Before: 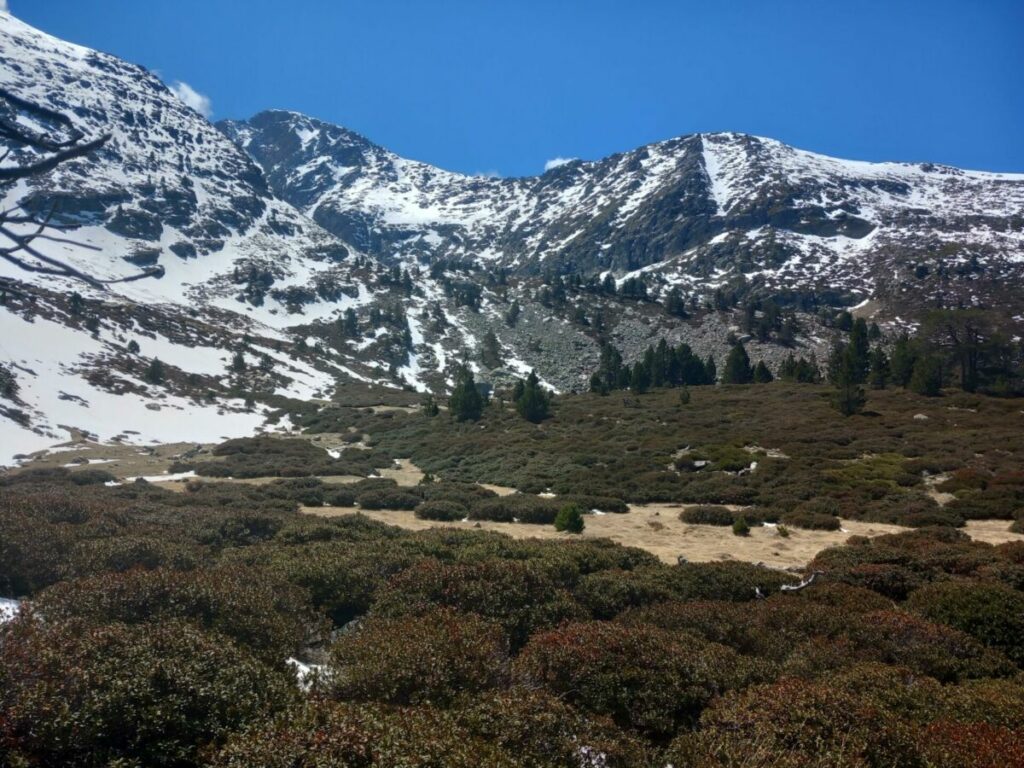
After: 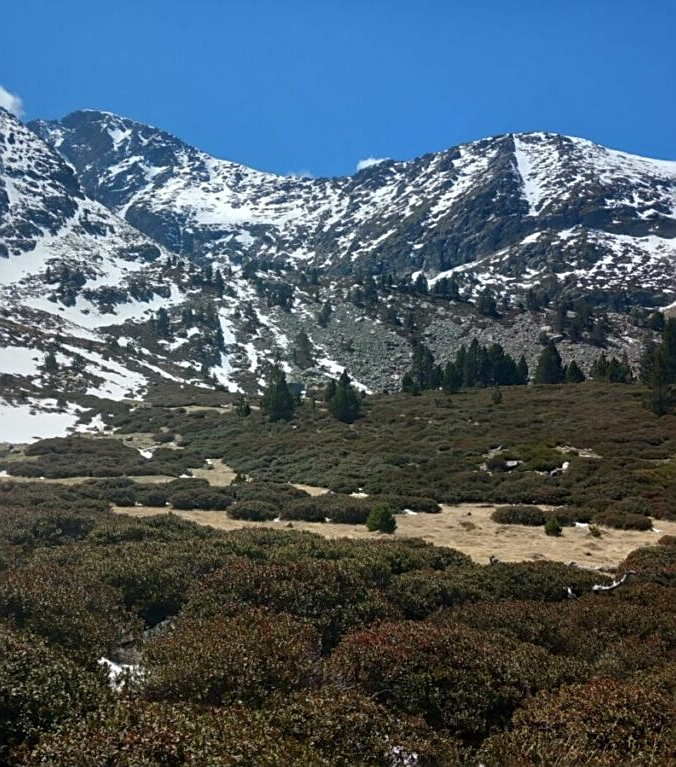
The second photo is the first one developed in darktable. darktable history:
sharpen: on, module defaults
crop and rotate: left 18.442%, right 15.508%
